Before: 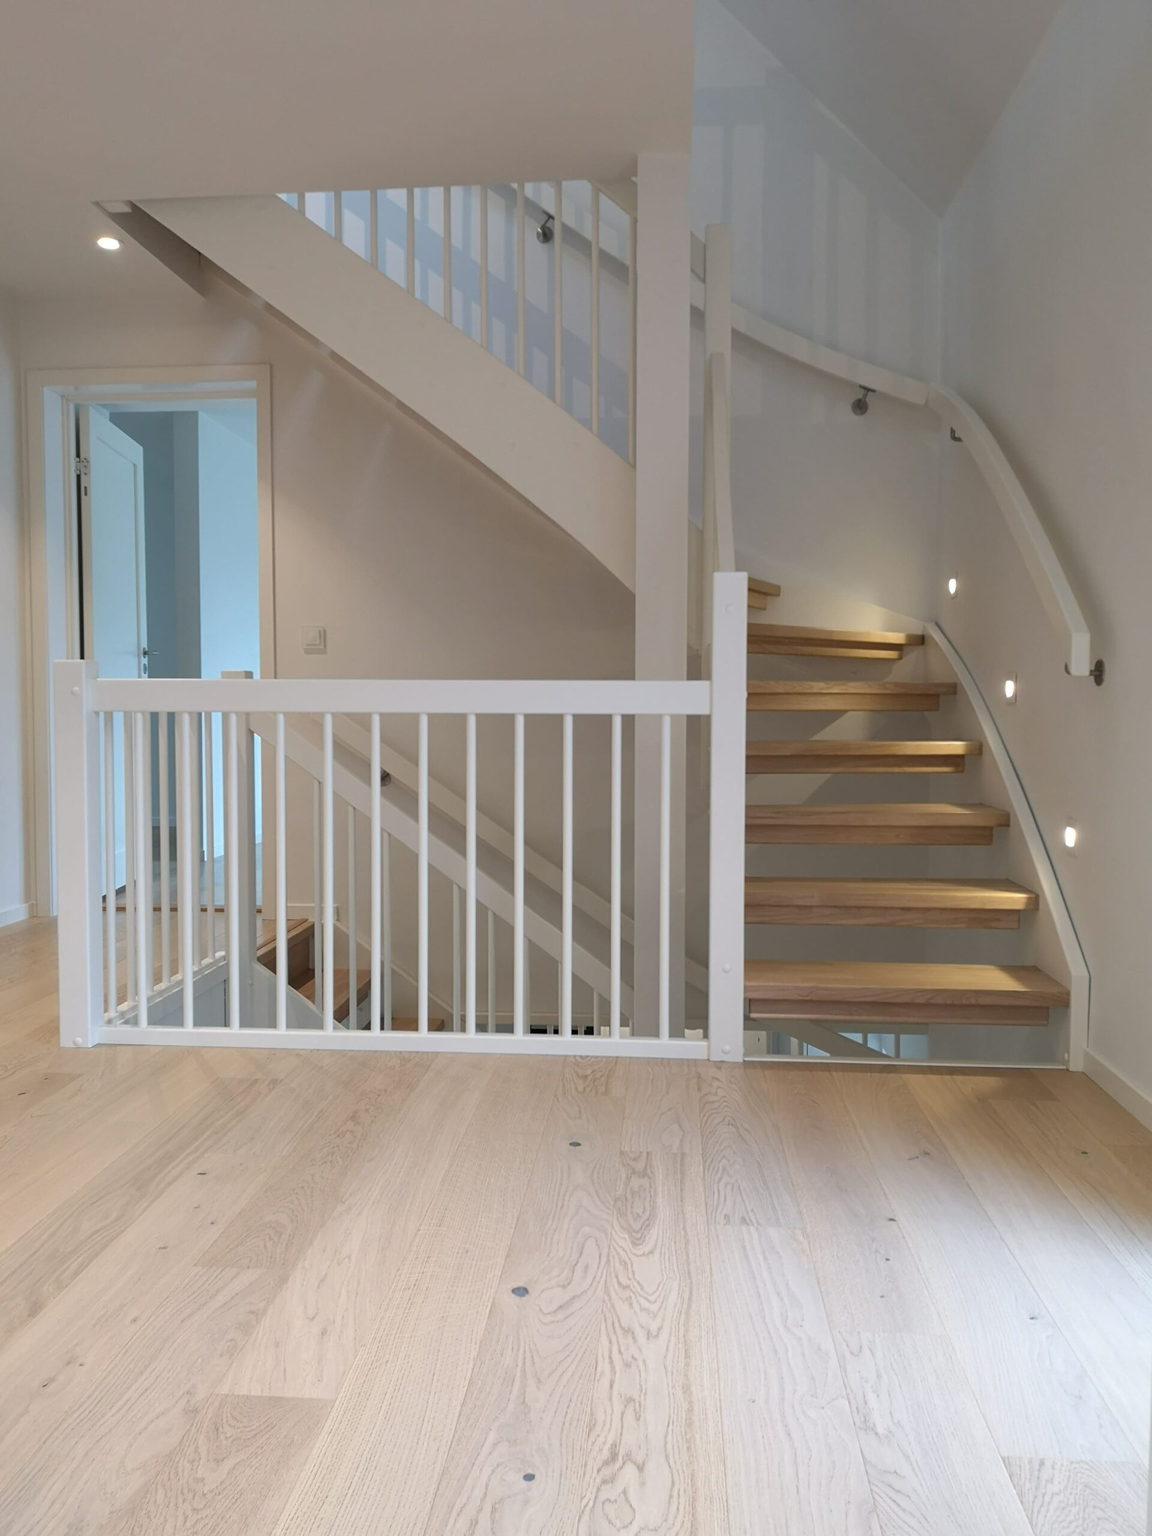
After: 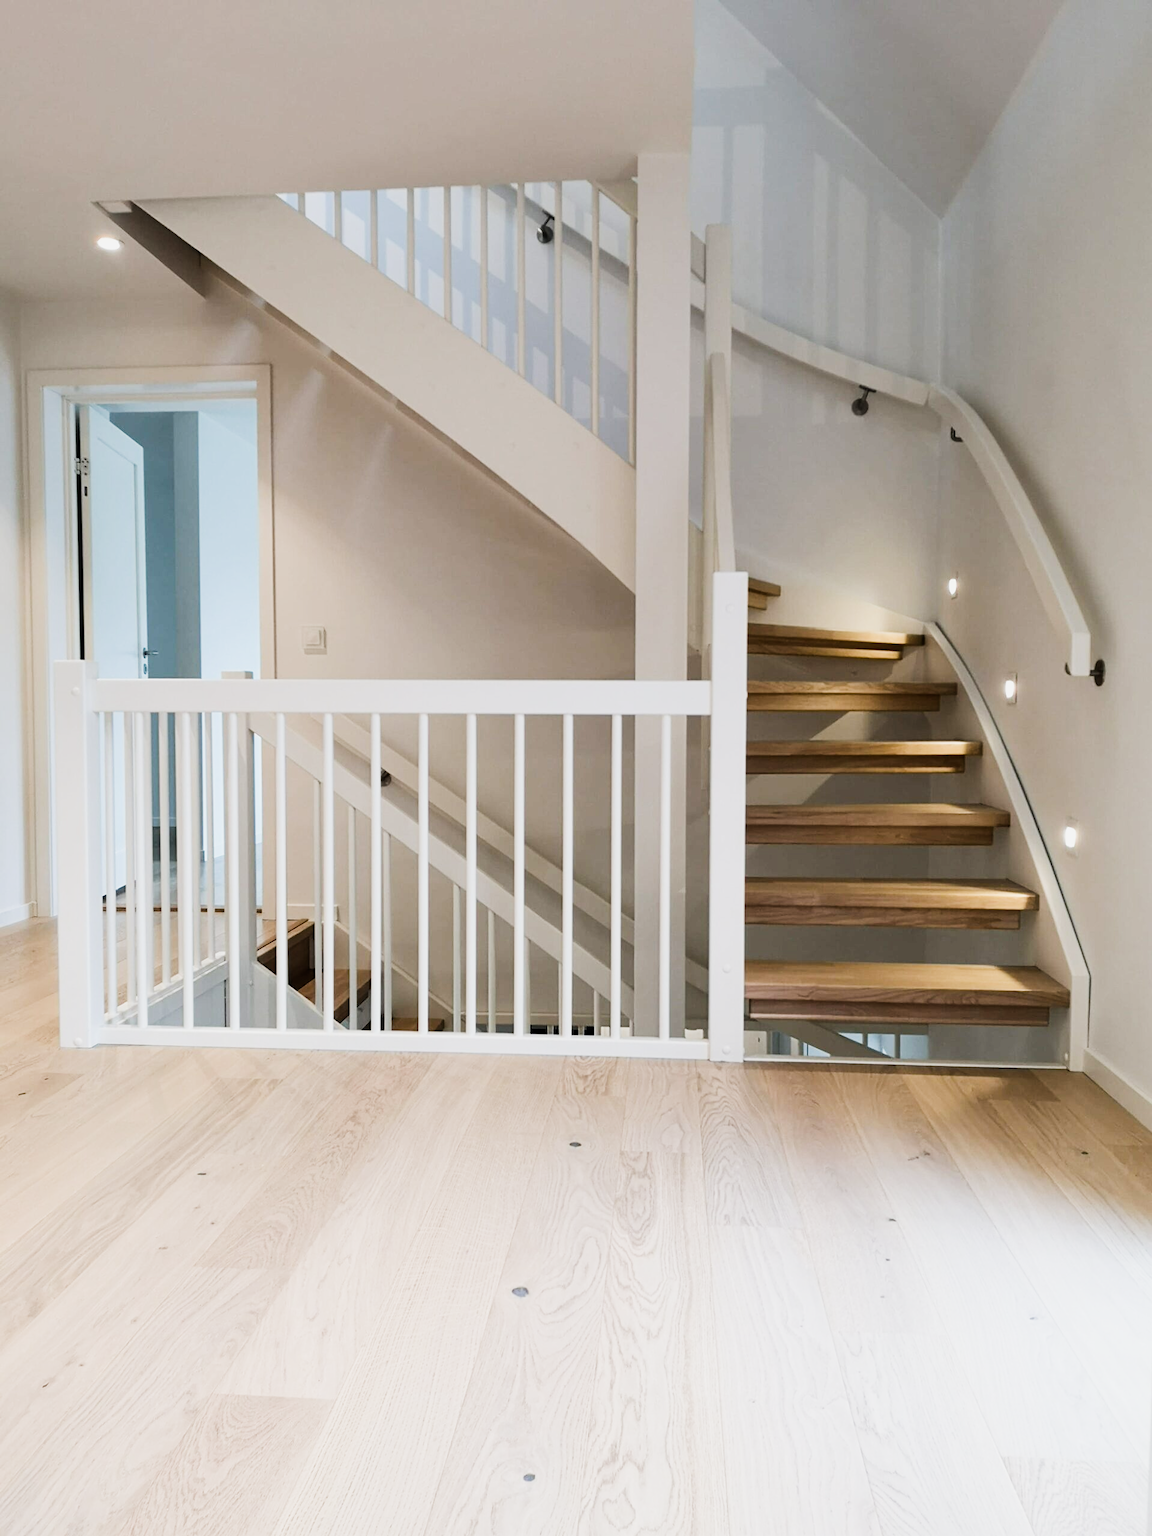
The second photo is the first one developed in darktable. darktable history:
tone equalizer: -8 EV -1.08 EV, -7 EV -1.01 EV, -6 EV -0.867 EV, -5 EV -0.578 EV, -3 EV 0.578 EV, -2 EV 0.867 EV, -1 EV 1.01 EV, +0 EV 1.08 EV, edges refinement/feathering 500, mask exposure compensation -1.57 EV, preserve details no
white balance: emerald 1
sigmoid: contrast 1.54, target black 0
